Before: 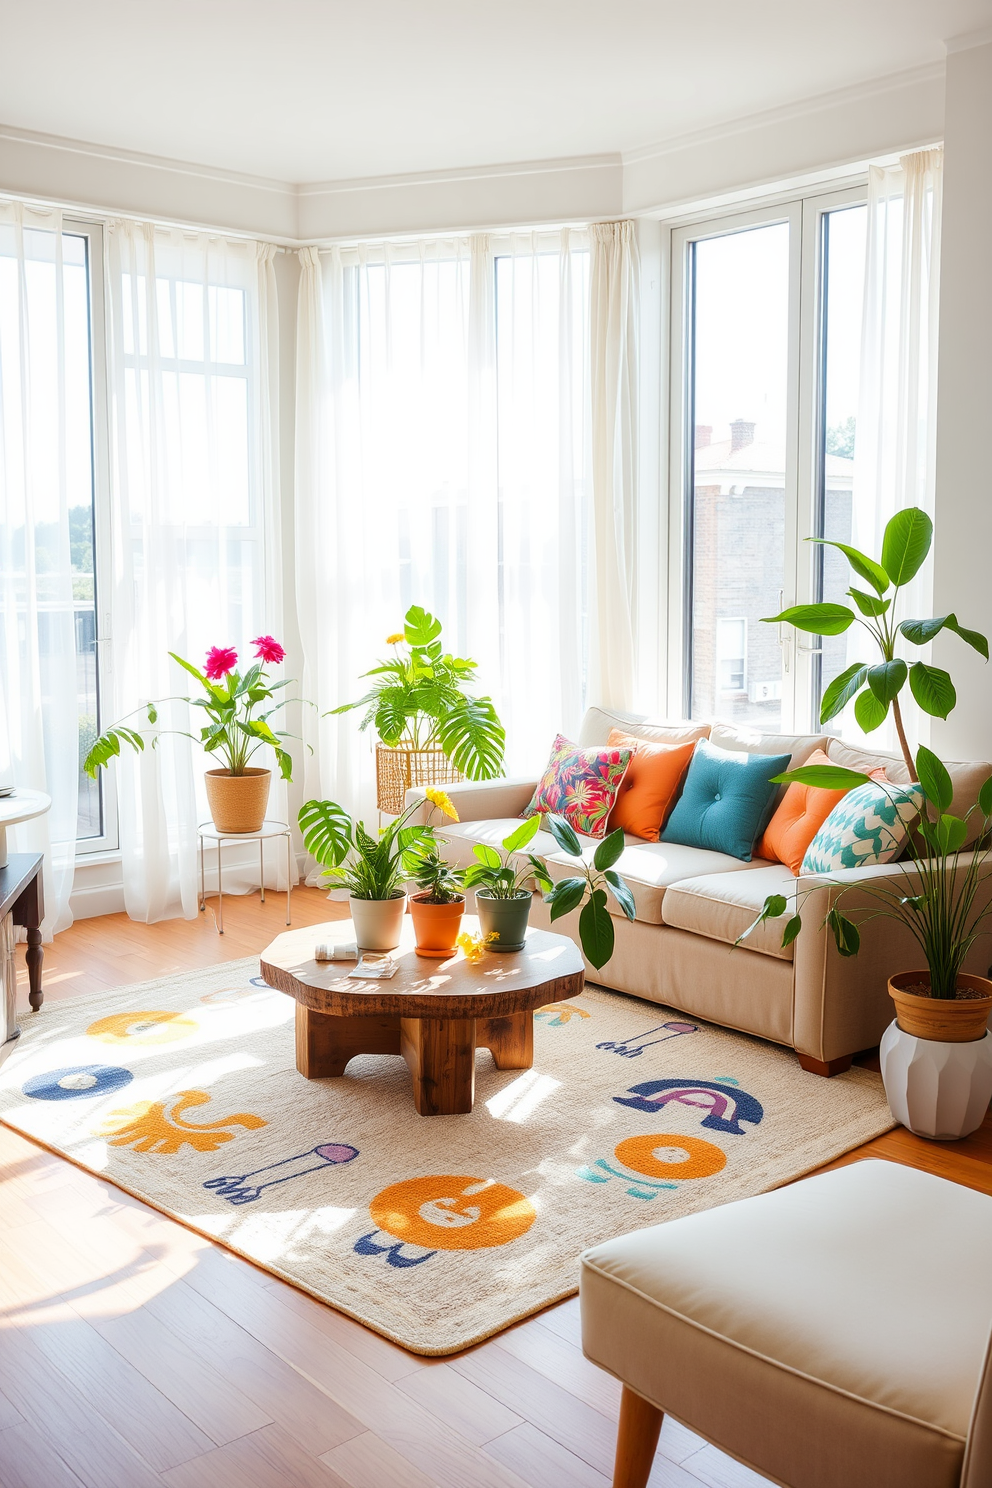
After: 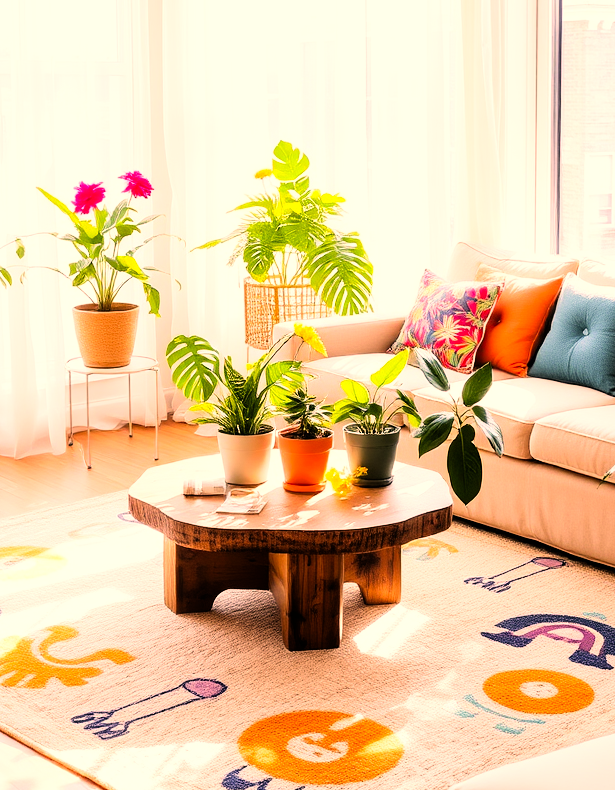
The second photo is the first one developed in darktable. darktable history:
levels: levels [0, 0.43, 0.859]
tone equalizer: on, module defaults
crop: left 13.312%, top 31.28%, right 24.627%, bottom 15.582%
filmic rgb: black relative exposure -5 EV, hardness 2.88, contrast 1.4, highlights saturation mix -30%
color correction: highlights a* 21.16, highlights b* 19.61
